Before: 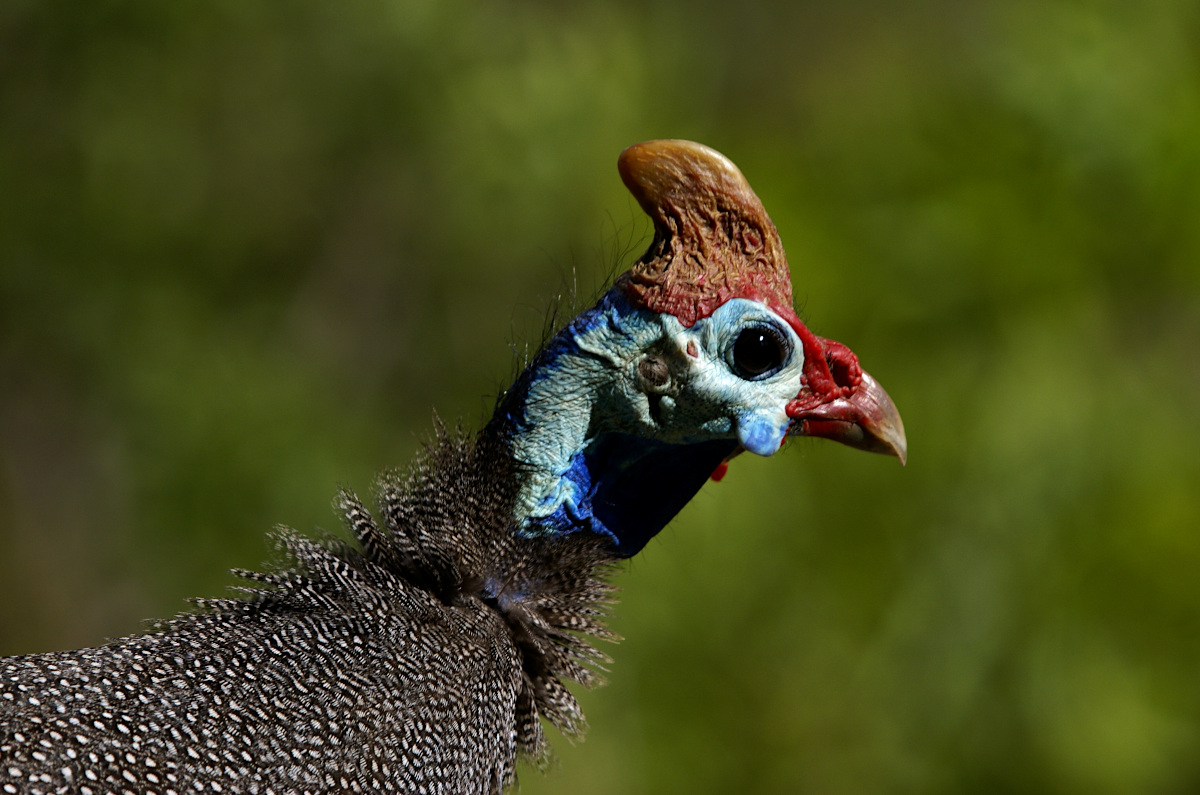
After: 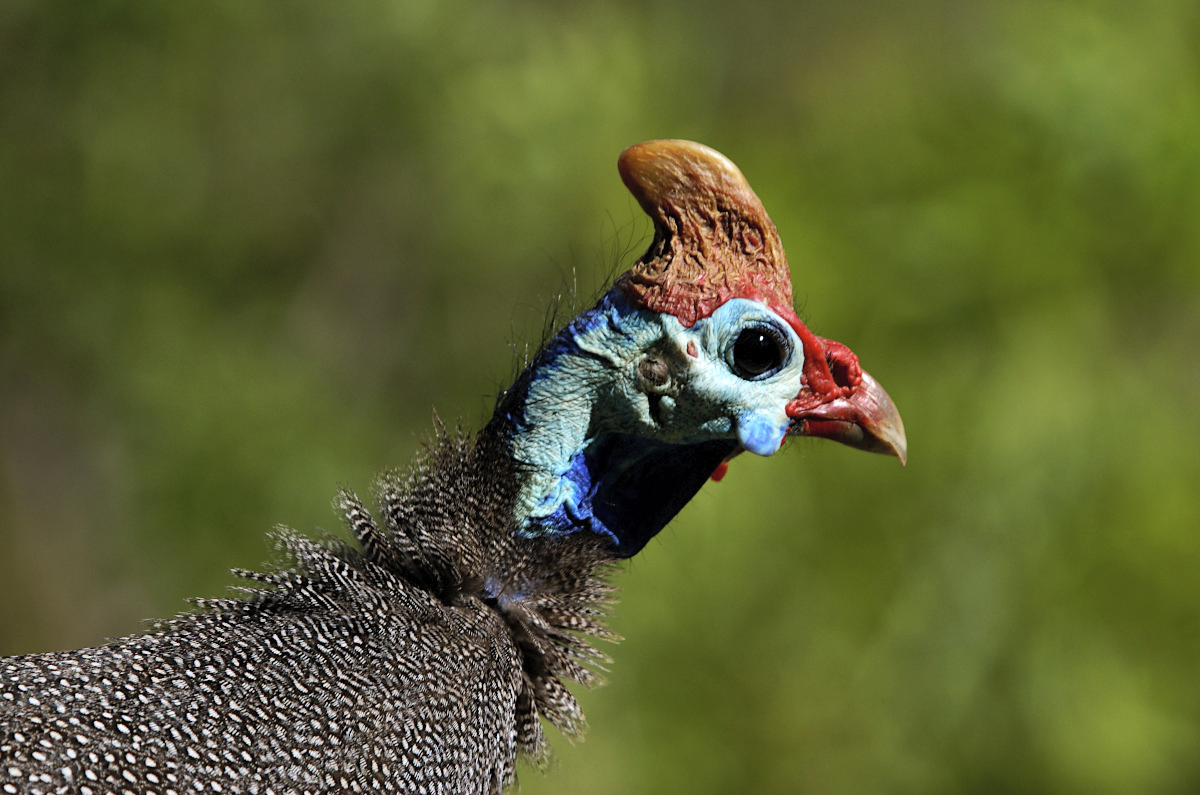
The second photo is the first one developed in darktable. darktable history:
contrast brightness saturation: contrast 0.14, brightness 0.21
white balance: red 0.986, blue 1.01
color zones: curves: ch1 [(0, 0.513) (0.143, 0.524) (0.286, 0.511) (0.429, 0.506) (0.571, 0.503) (0.714, 0.503) (0.857, 0.508) (1, 0.513)]
